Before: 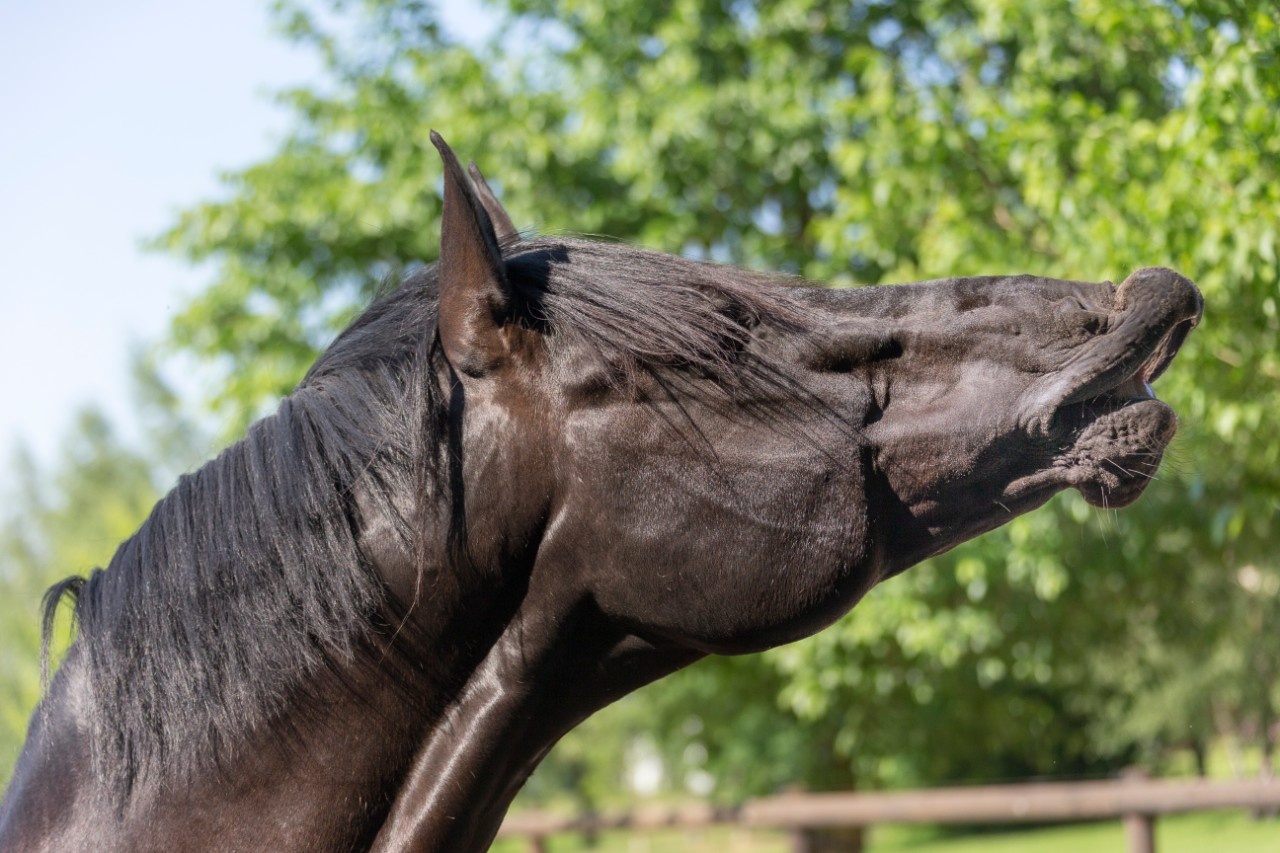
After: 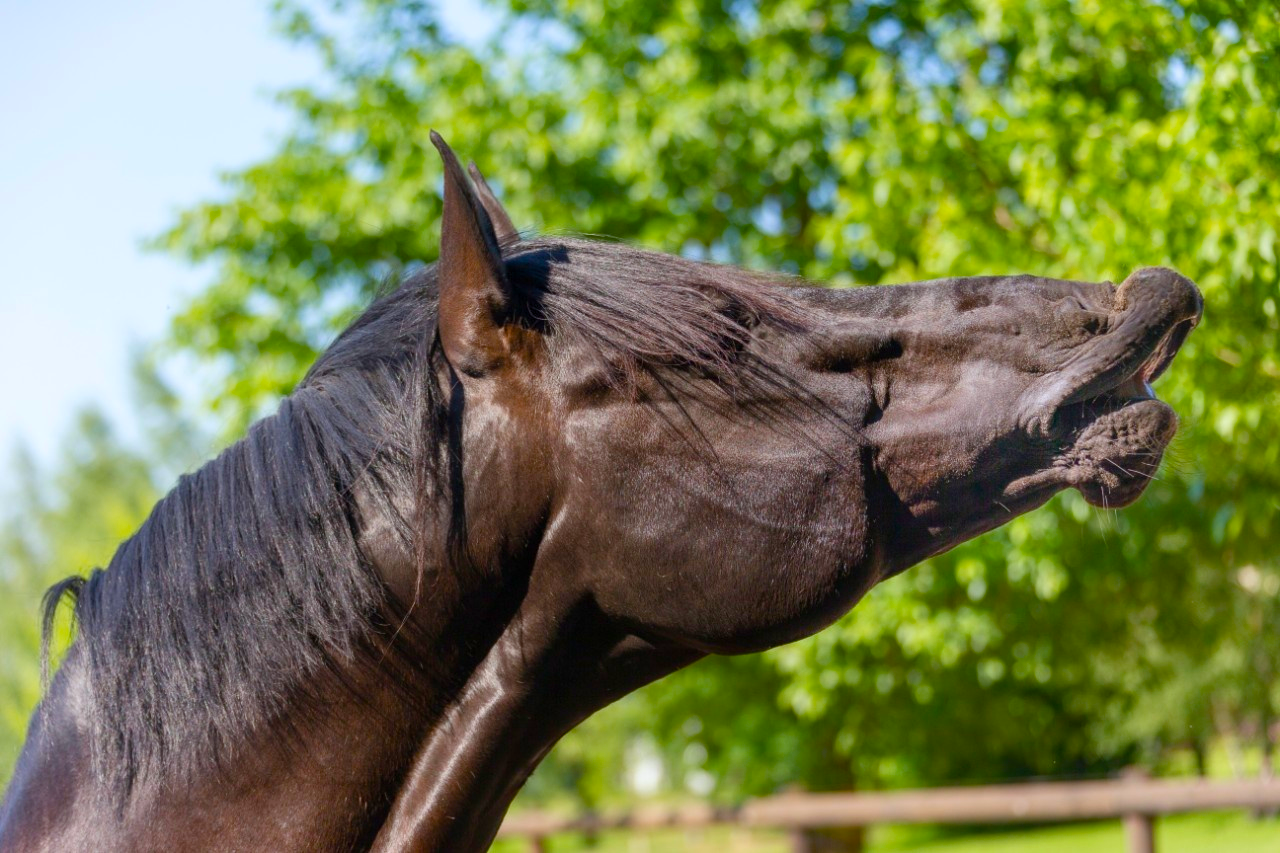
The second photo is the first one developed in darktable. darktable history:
white balance: red 0.986, blue 1.01
color balance rgb: perceptual saturation grading › global saturation 20%, perceptual saturation grading › highlights -25%, perceptual saturation grading › shadows 25%, global vibrance 50%
